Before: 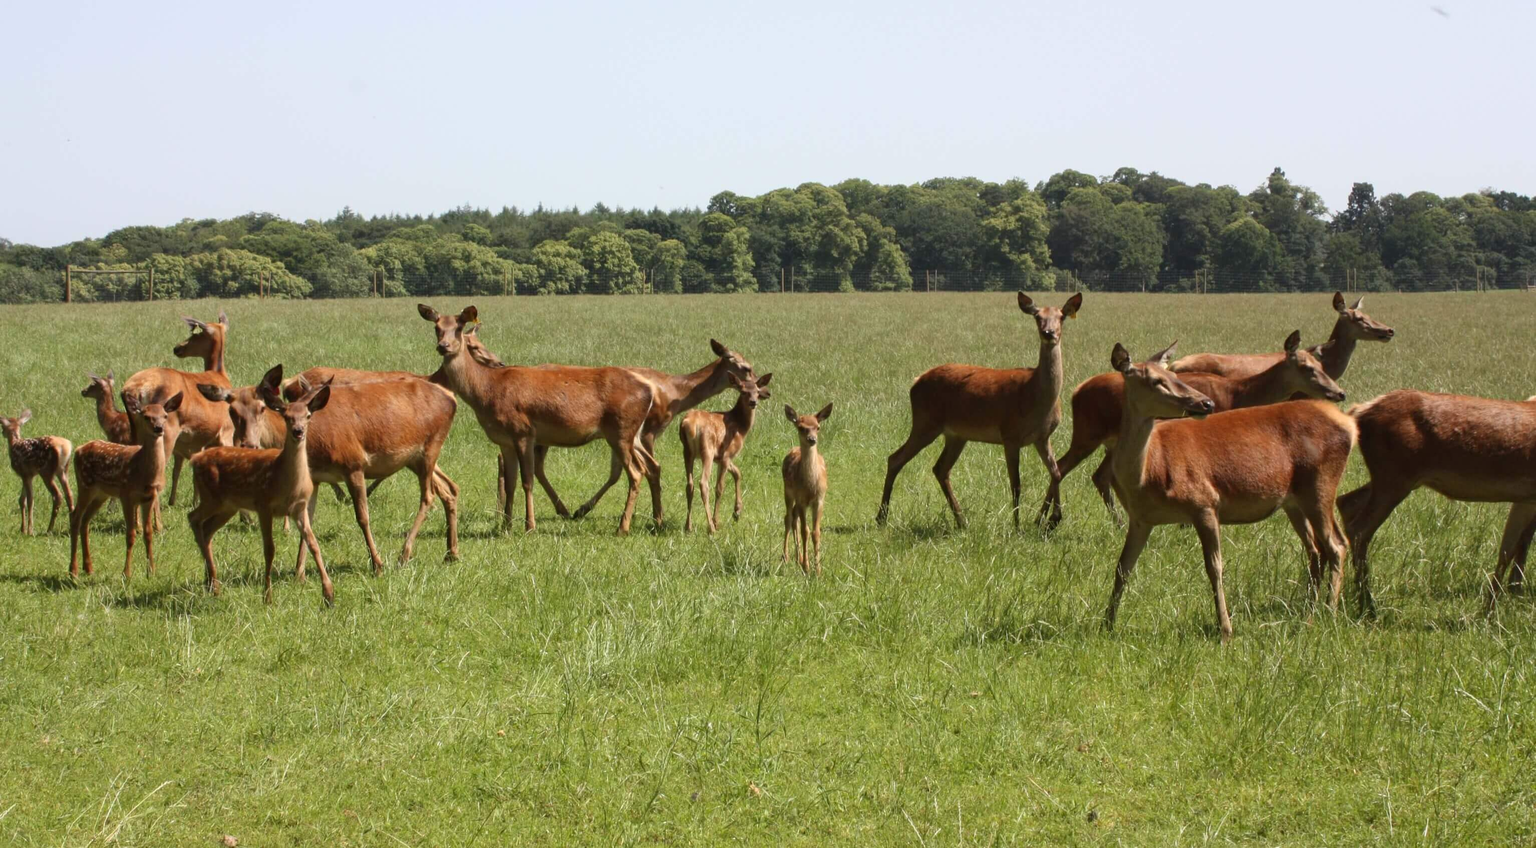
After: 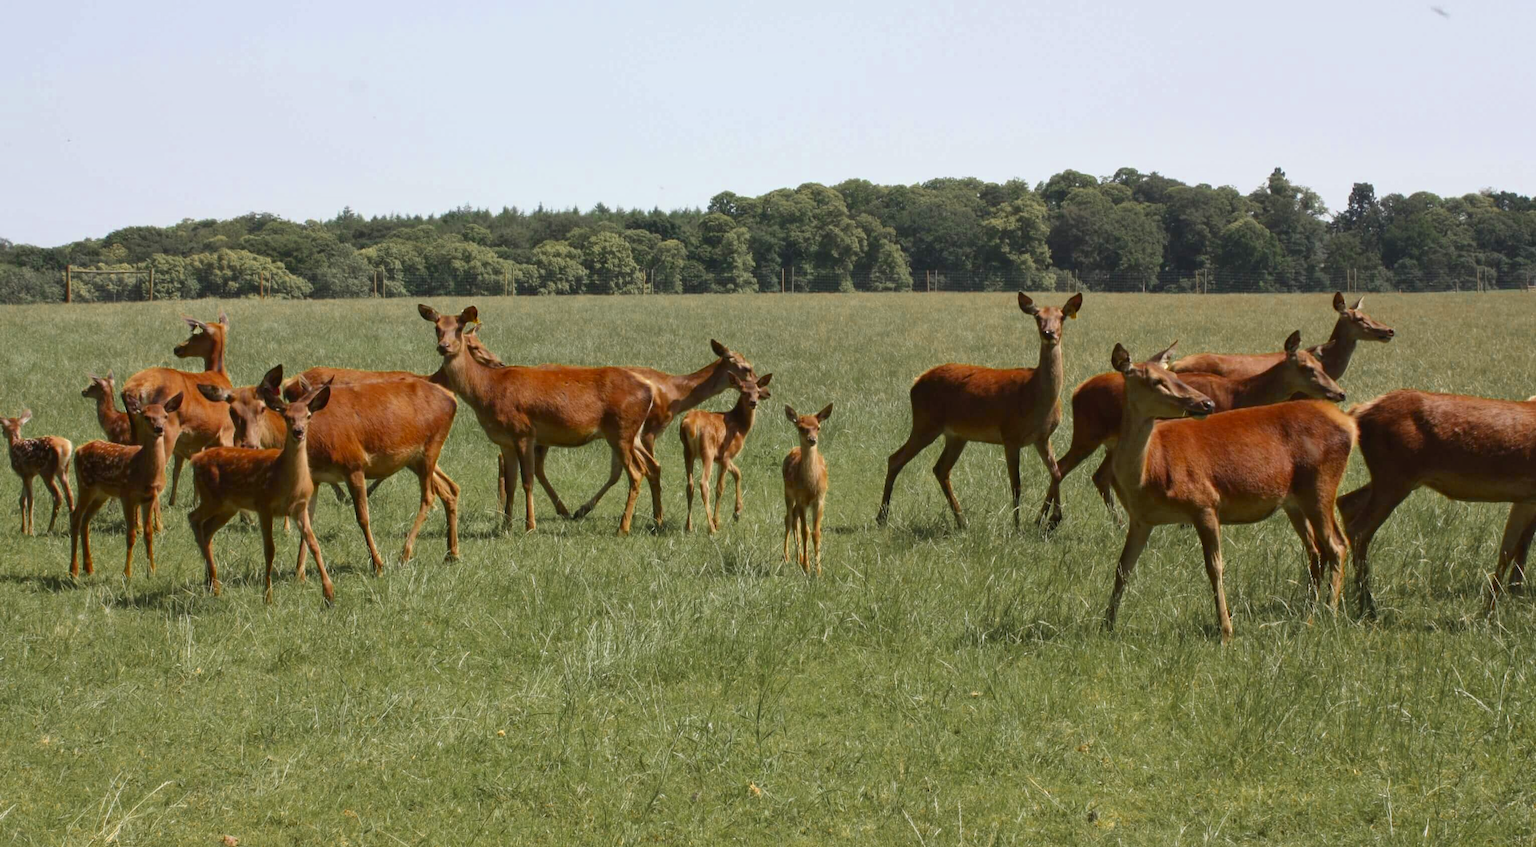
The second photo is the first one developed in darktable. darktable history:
color balance: on, module defaults
shadows and highlights: shadows 35, highlights -35, soften with gaussian
color zones: curves: ch0 [(0.11, 0.396) (0.195, 0.36) (0.25, 0.5) (0.303, 0.412) (0.357, 0.544) (0.75, 0.5) (0.967, 0.328)]; ch1 [(0, 0.468) (0.112, 0.512) (0.202, 0.6) (0.25, 0.5) (0.307, 0.352) (0.357, 0.544) (0.75, 0.5) (0.963, 0.524)]
